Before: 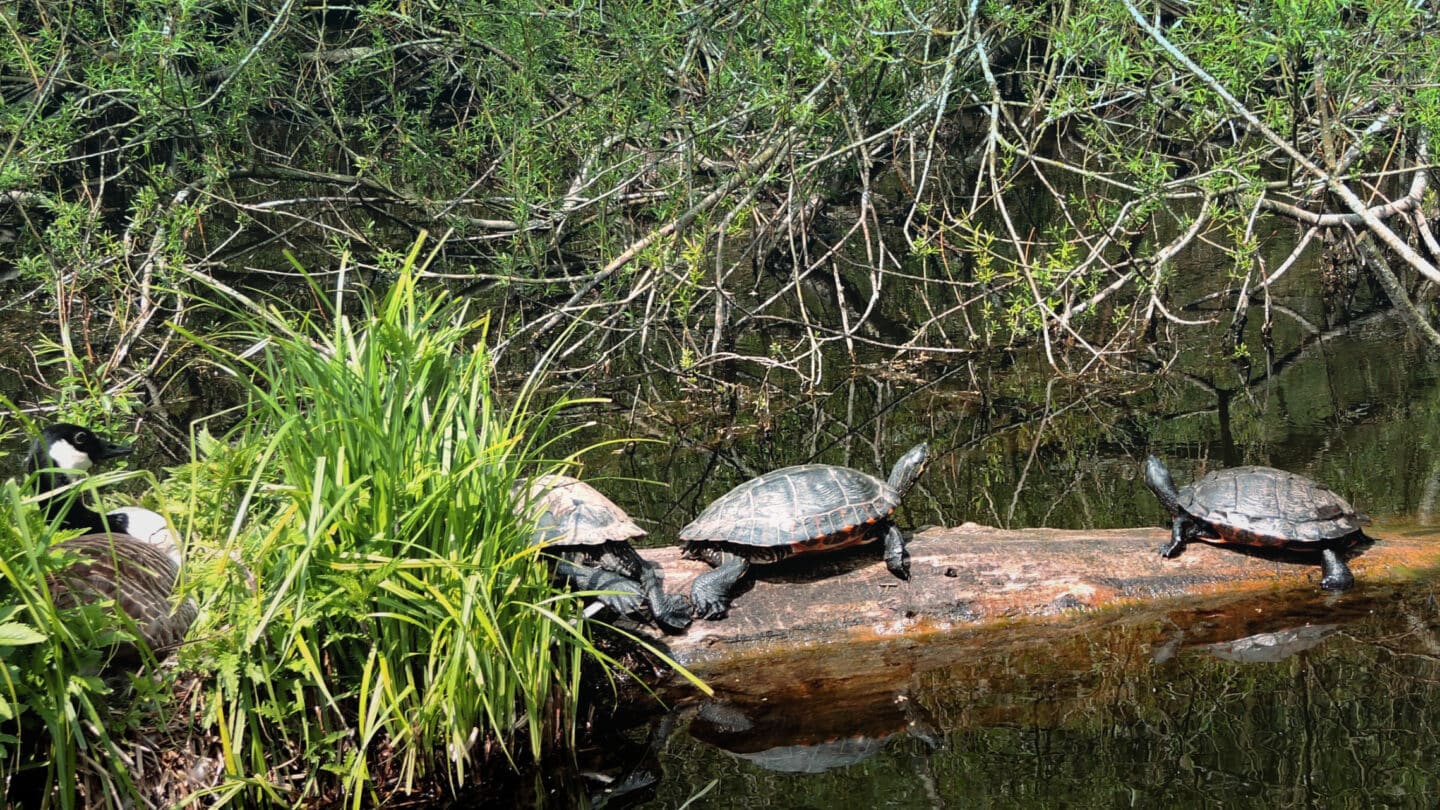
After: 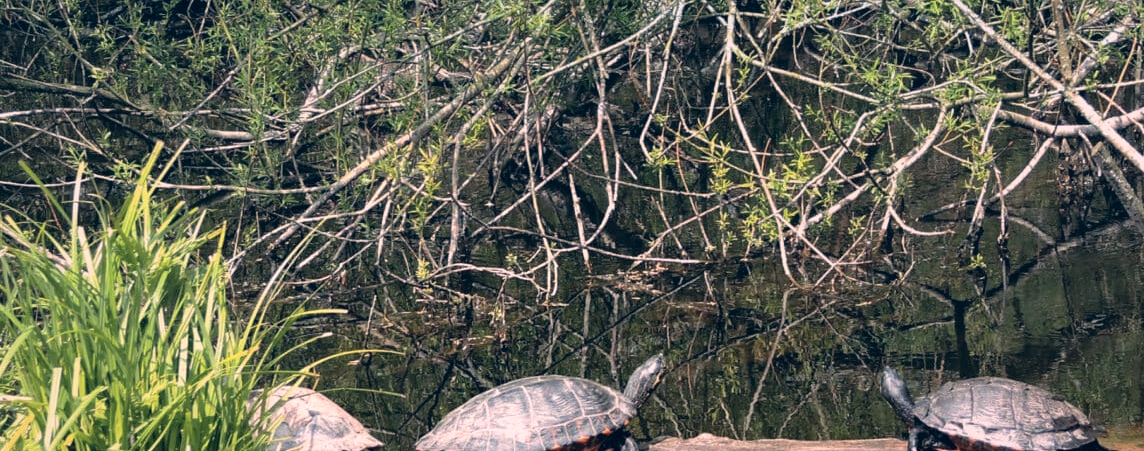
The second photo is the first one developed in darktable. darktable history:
color correction: highlights a* 14.46, highlights b* 5.85, shadows a* -5.53, shadows b* -15.24, saturation 0.85
crop: left 18.38%, top 11.092%, right 2.134%, bottom 33.217%
